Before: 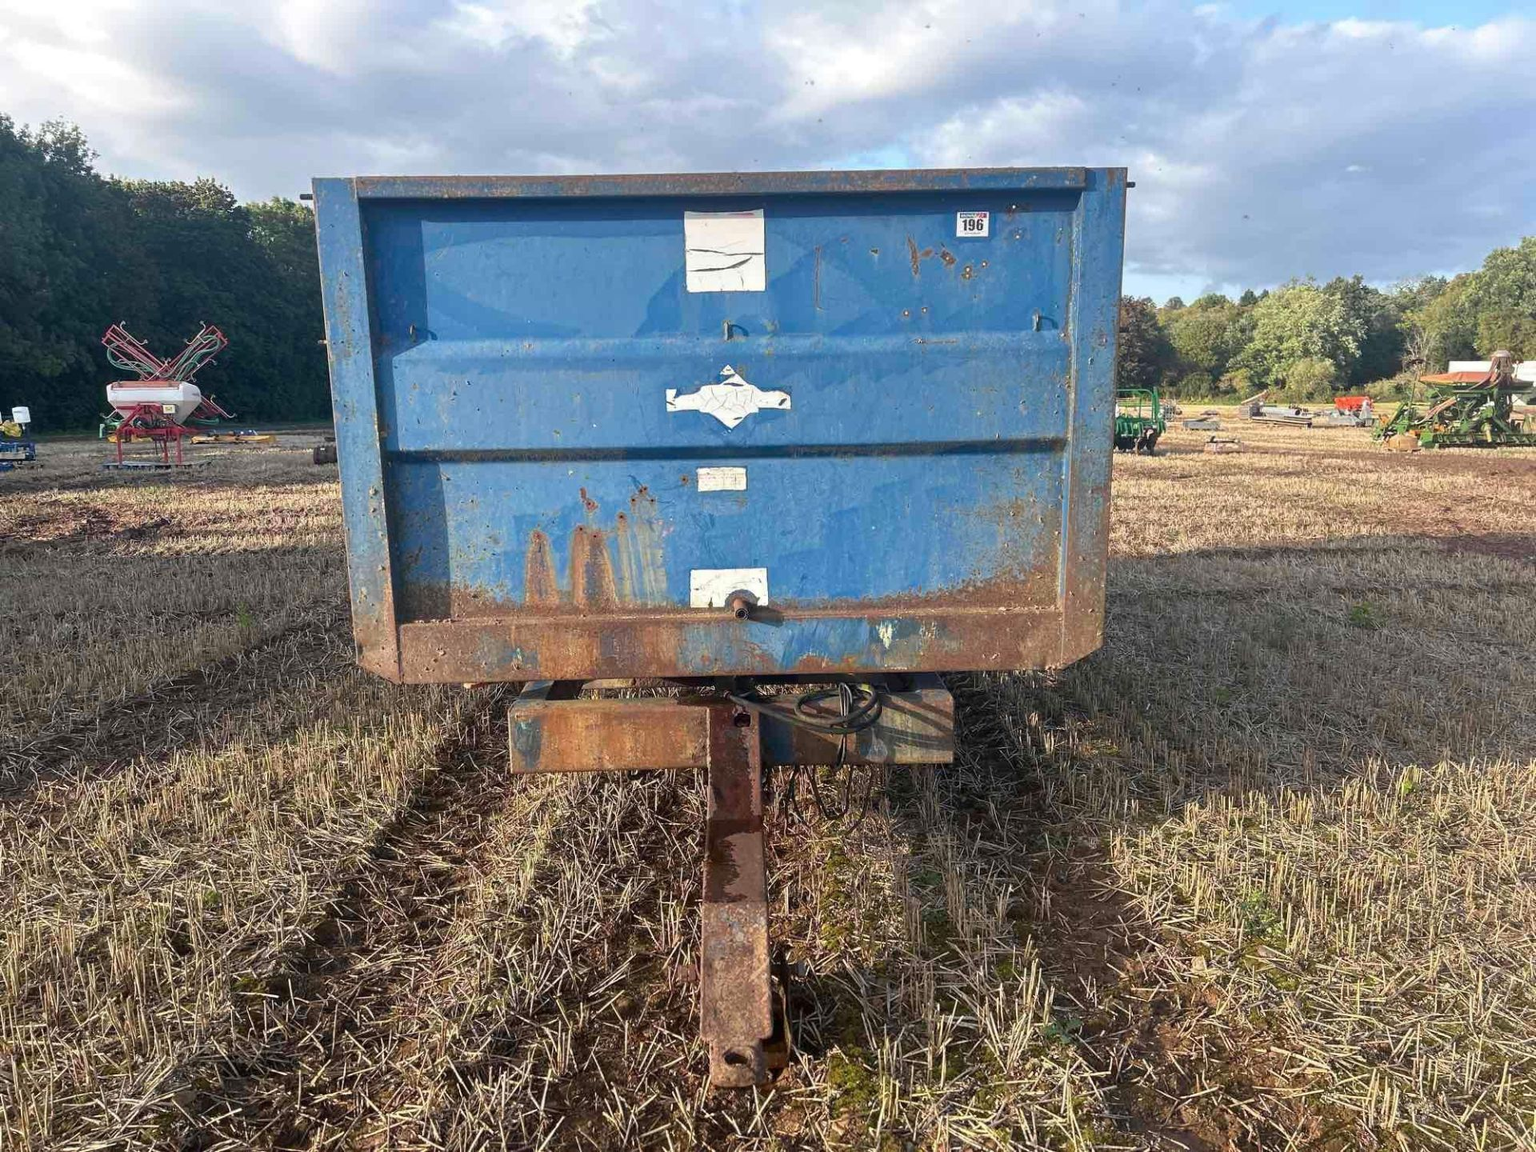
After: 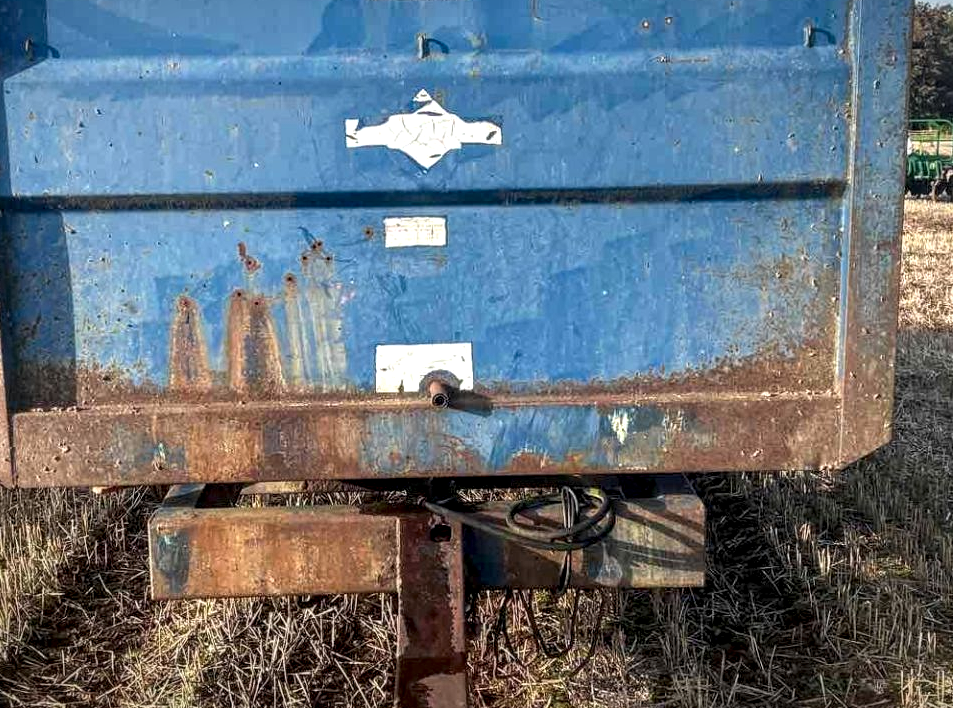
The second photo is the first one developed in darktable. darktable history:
crop: left 25.399%, top 25.503%, right 24.942%, bottom 25.321%
vignetting: fall-off start 99.53%, saturation 0.003, width/height ratio 1.303
local contrast: highlights 60%, shadows 60%, detail 160%
exposure: compensate exposure bias true, compensate highlight preservation false
